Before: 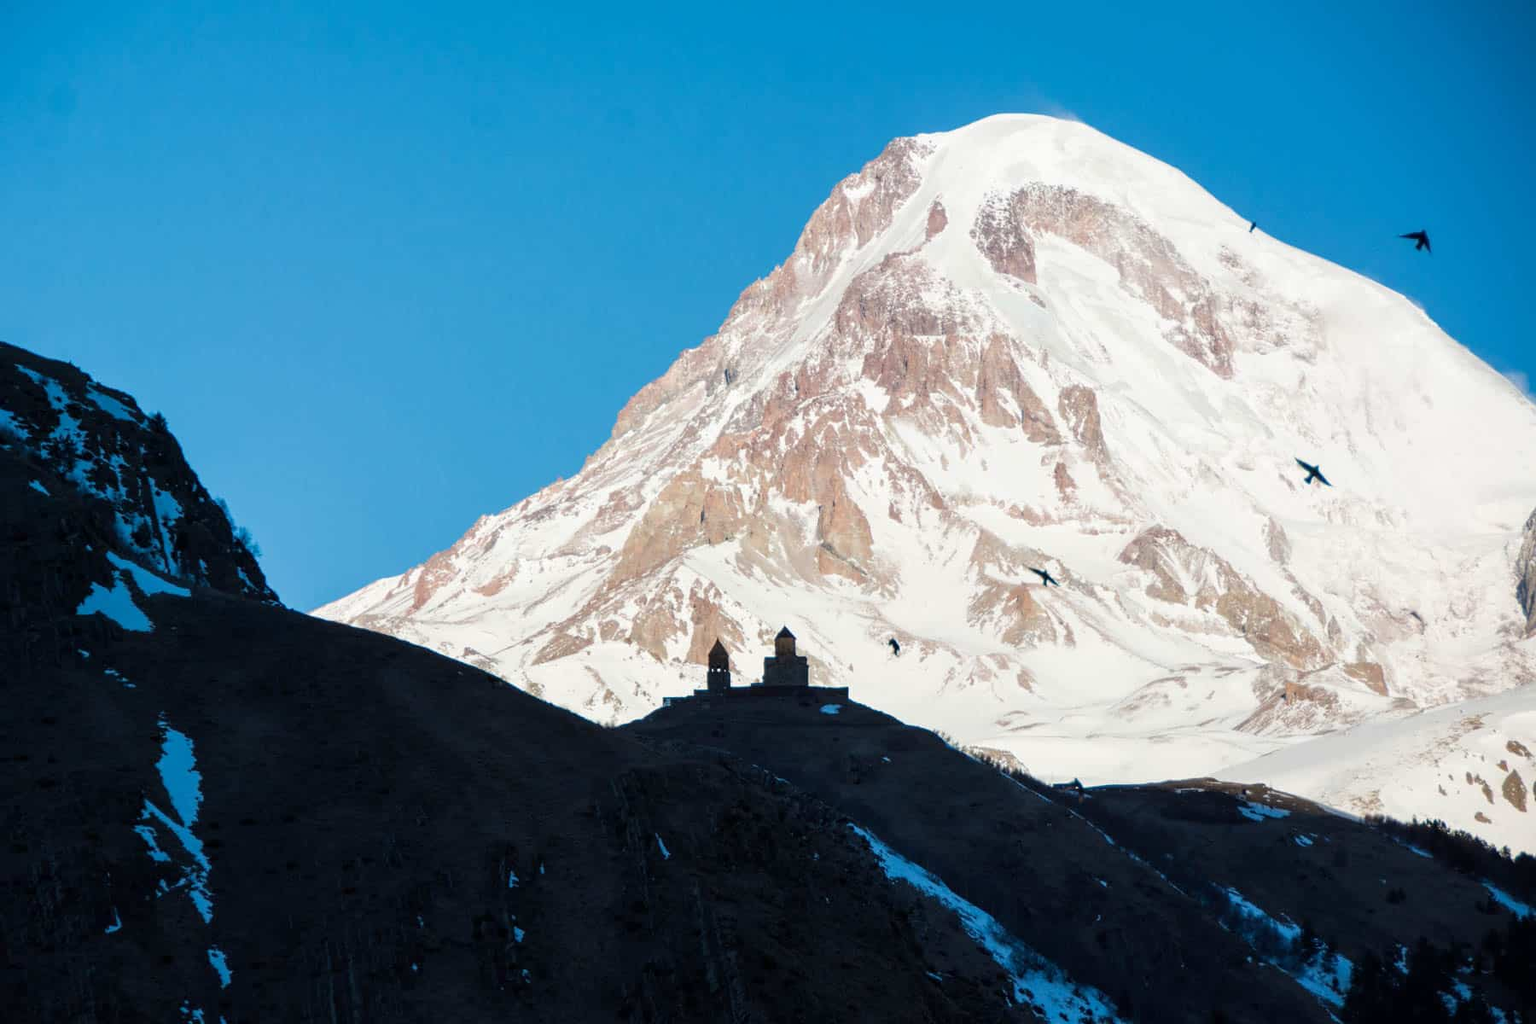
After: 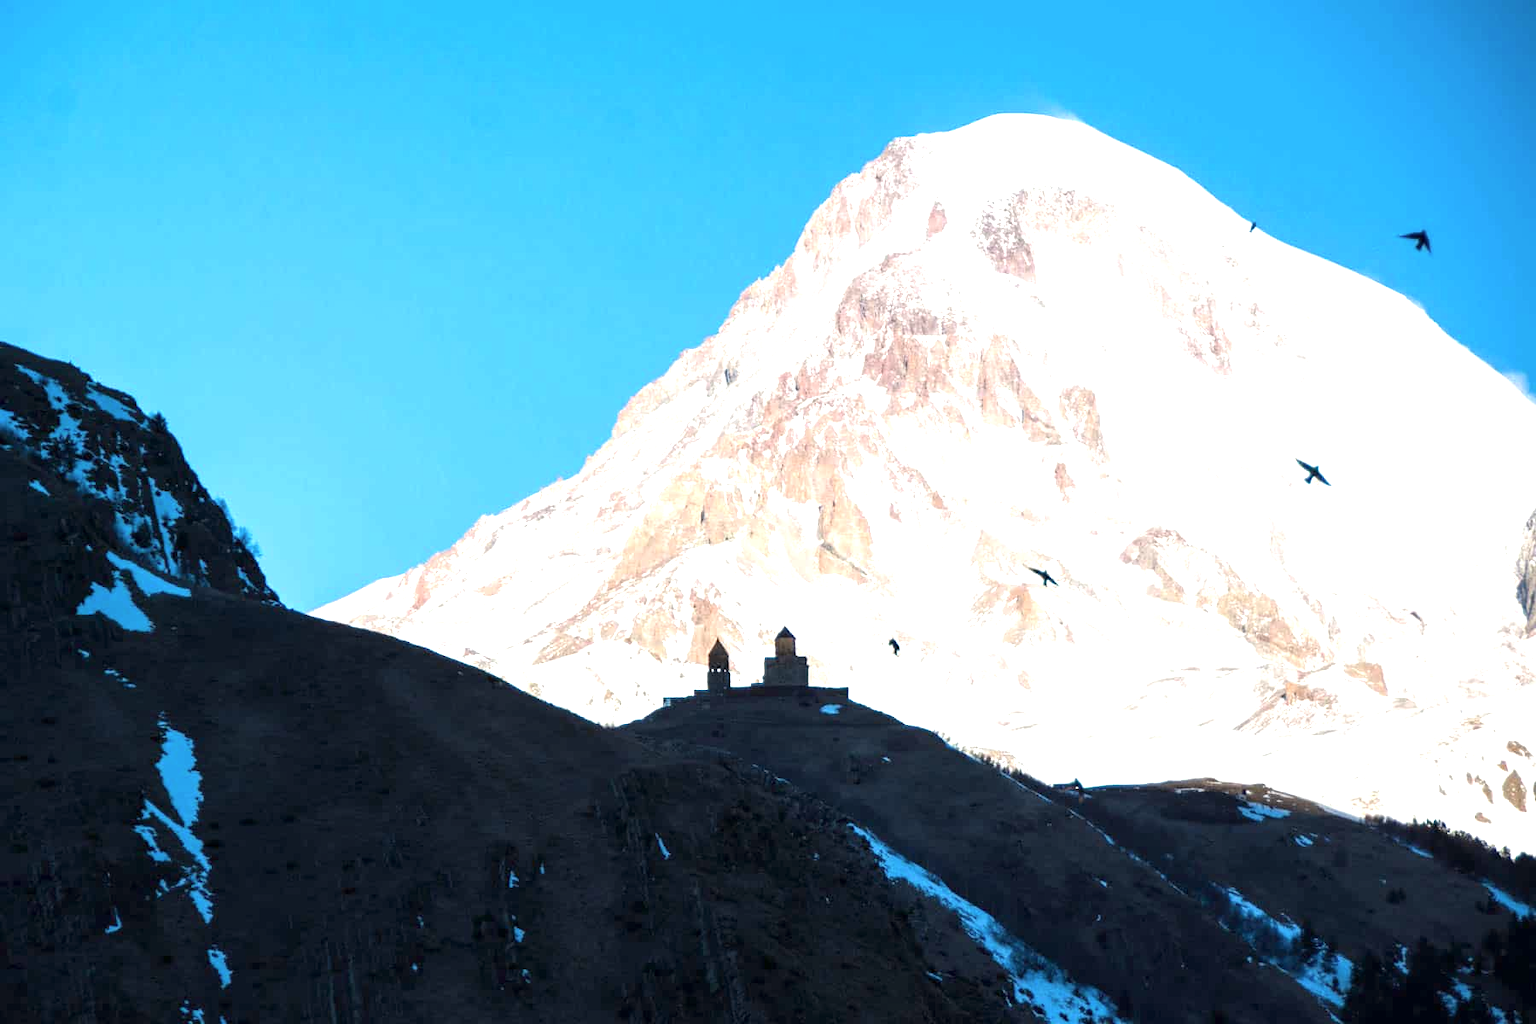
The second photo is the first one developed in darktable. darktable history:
contrast brightness saturation: saturation -0.051
exposure: exposure 1 EV, compensate exposure bias true, compensate highlight preservation false
